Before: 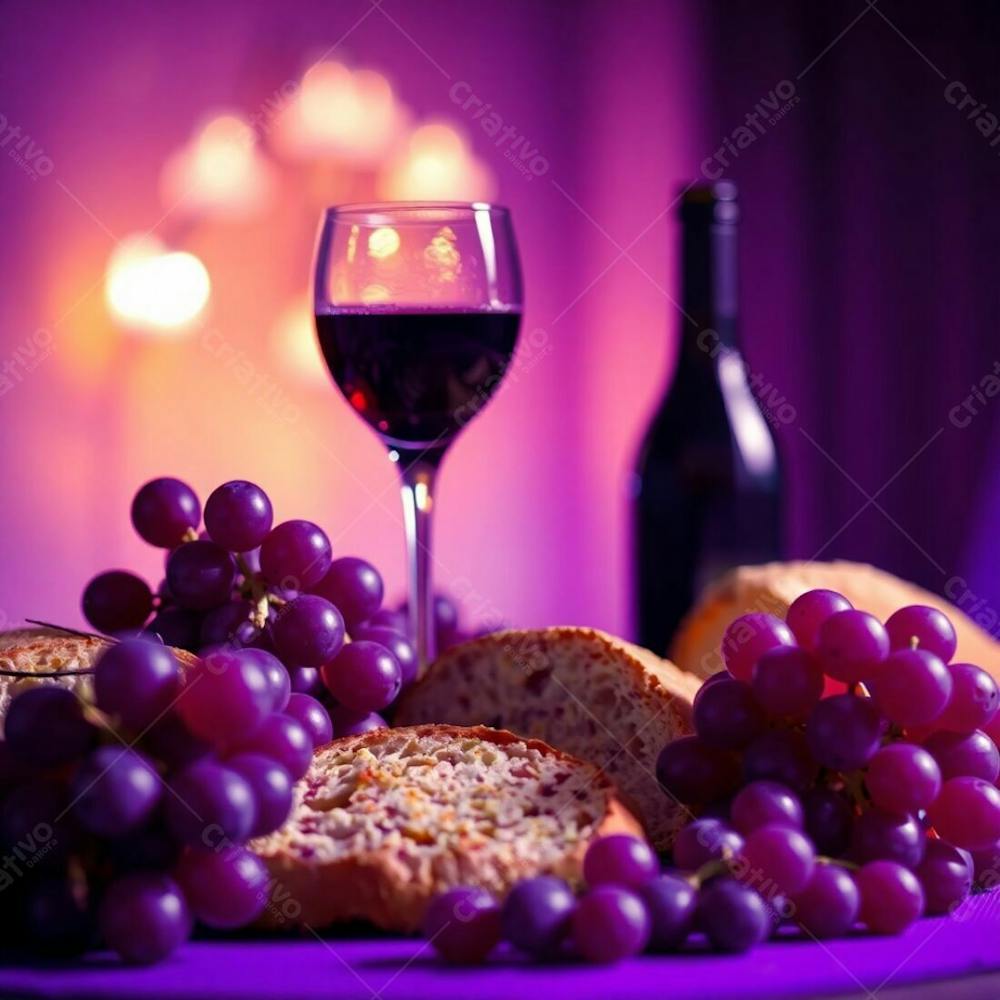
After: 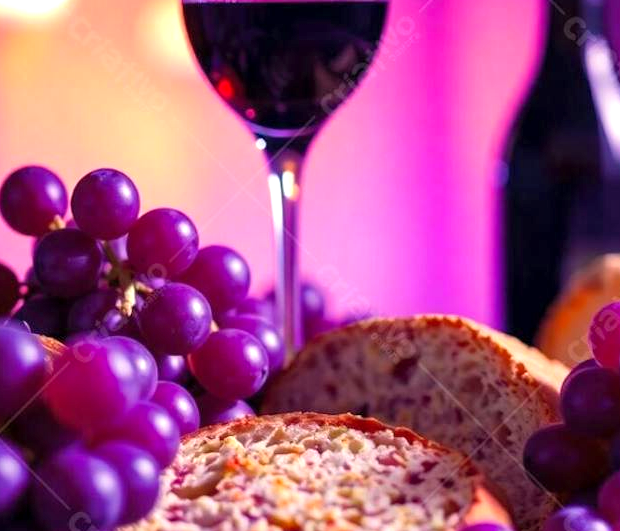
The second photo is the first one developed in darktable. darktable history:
contrast brightness saturation: brightness 0.09, saturation 0.19
local contrast: highlights 100%, shadows 100%, detail 120%, midtone range 0.2
exposure: exposure 0.3 EV, compensate highlight preservation false
crop: left 13.312%, top 31.28%, right 24.627%, bottom 15.582%
